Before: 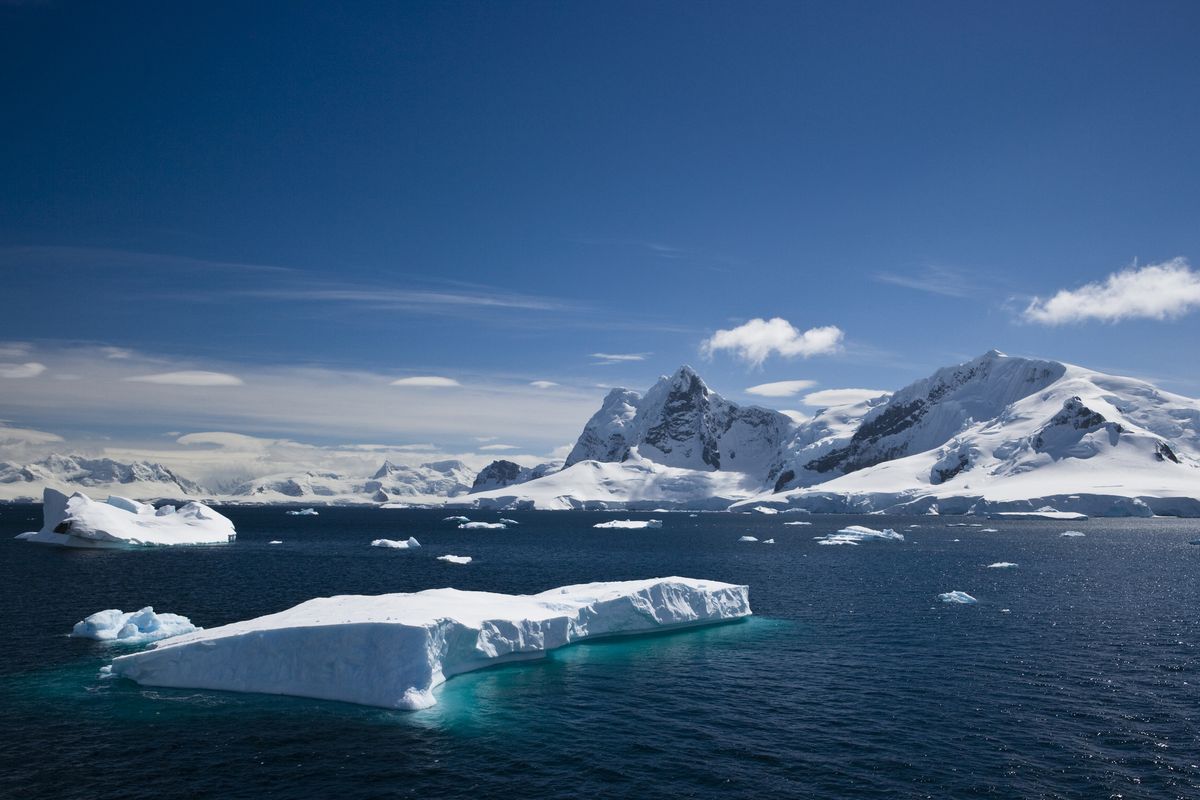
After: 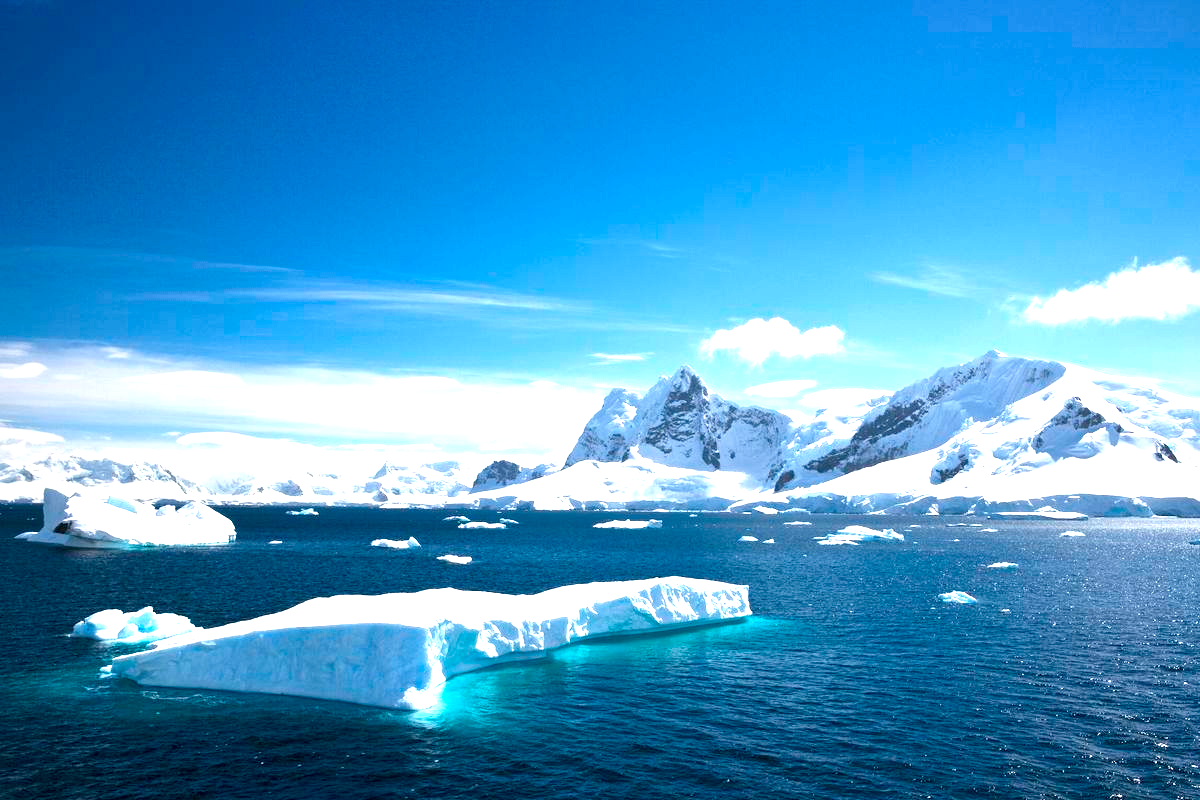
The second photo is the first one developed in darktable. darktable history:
exposure: black level correction 0.001, exposure 1.807 EV, compensate highlight preservation false
contrast equalizer: octaves 7, y [[0.5 ×6], [0.5 ×6], [0.5, 0.5, 0.501, 0.545, 0.707, 0.863], [0 ×6], [0 ×6]], mix 0.279
